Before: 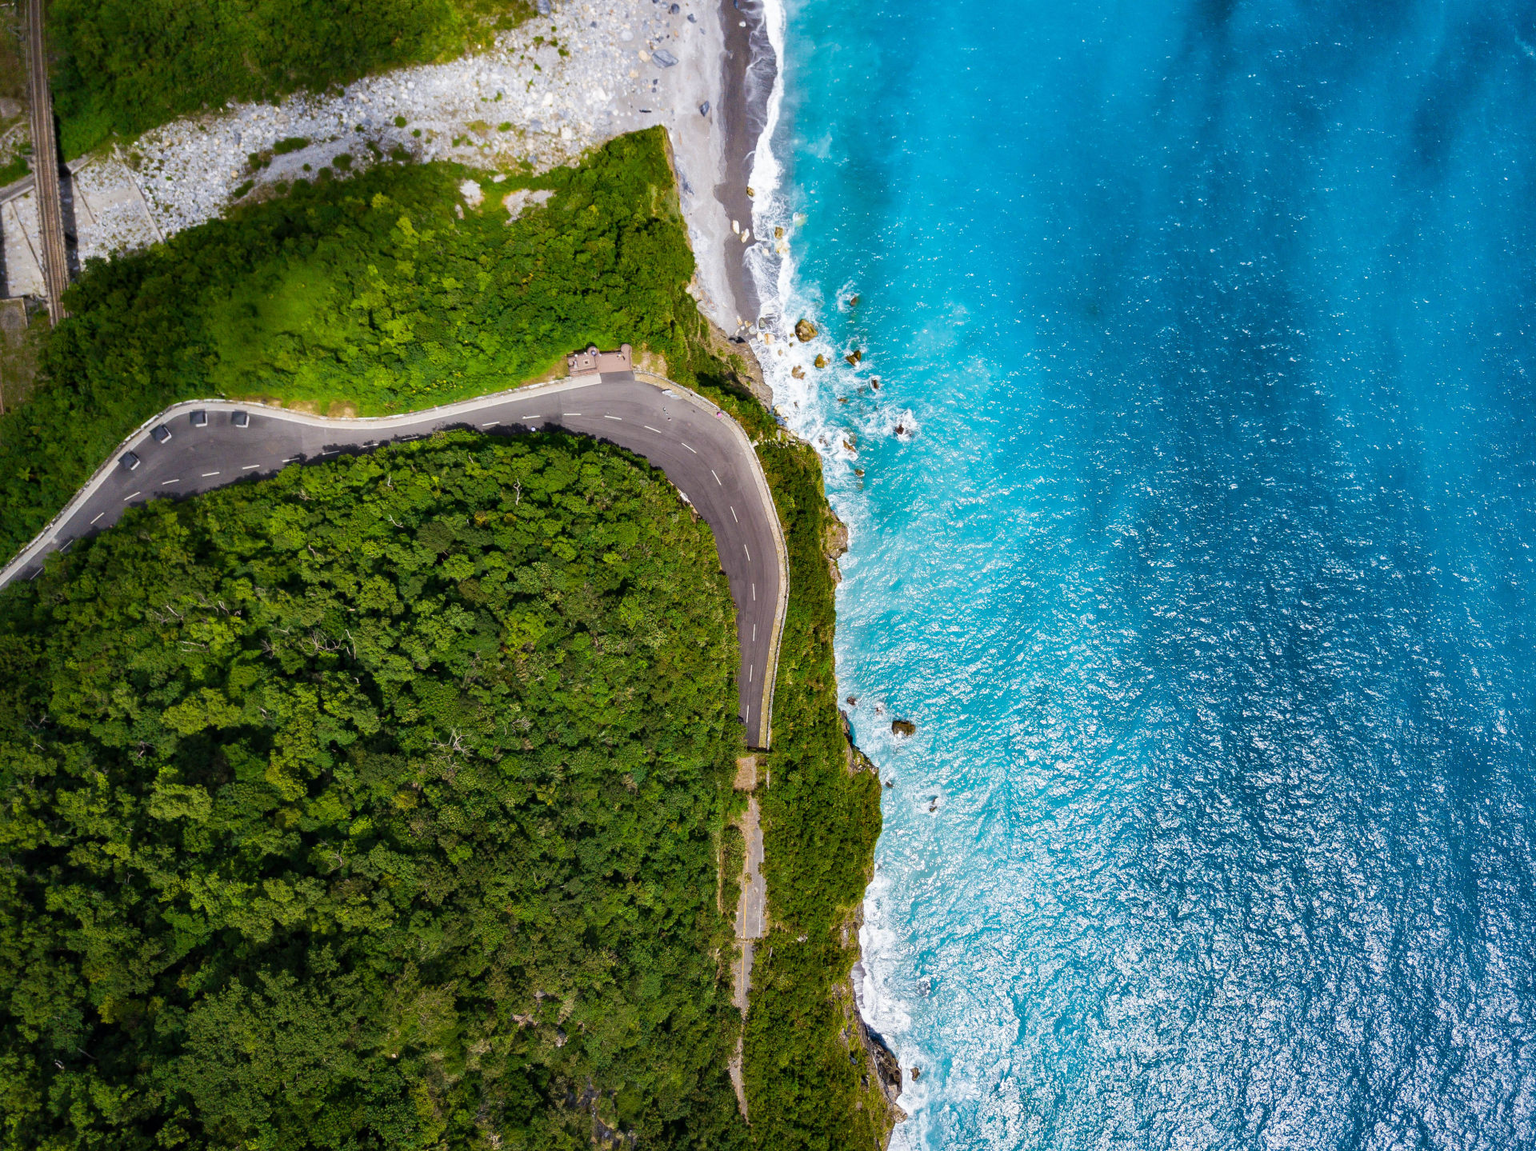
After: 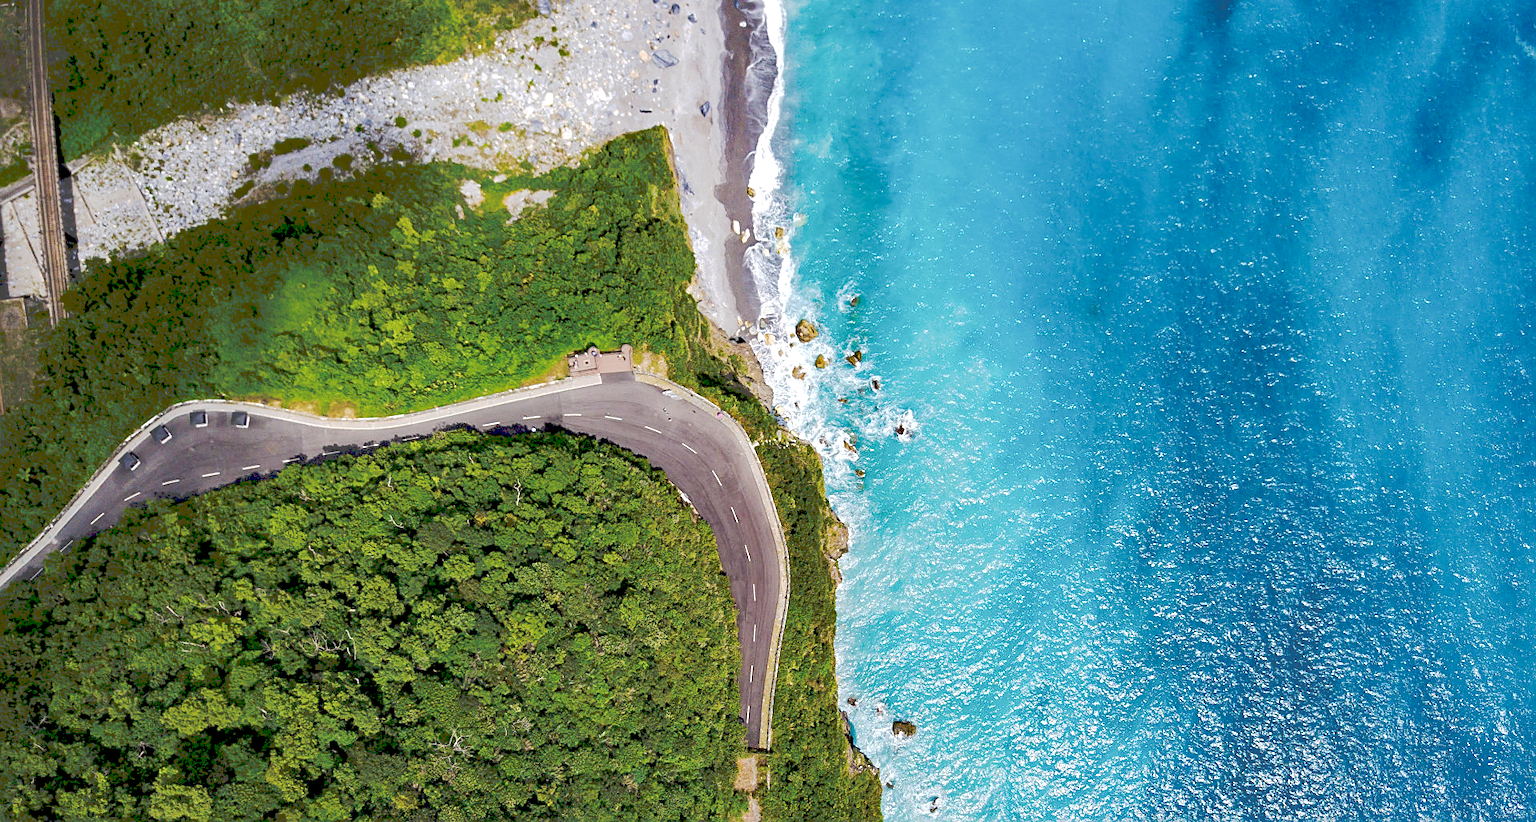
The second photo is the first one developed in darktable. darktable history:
crop: bottom 28.576%
sharpen: on, module defaults
haze removal: compatibility mode true, adaptive false
tone curve: curves: ch0 [(0, 0) (0.003, 0.272) (0.011, 0.275) (0.025, 0.275) (0.044, 0.278) (0.069, 0.282) (0.1, 0.284) (0.136, 0.287) (0.177, 0.294) (0.224, 0.314) (0.277, 0.347) (0.335, 0.403) (0.399, 0.473) (0.468, 0.552) (0.543, 0.622) (0.623, 0.69) (0.709, 0.756) (0.801, 0.818) (0.898, 0.865) (1, 1)], preserve colors none
exposure: black level correction 0.007, exposure 0.159 EV, compensate highlight preservation false
